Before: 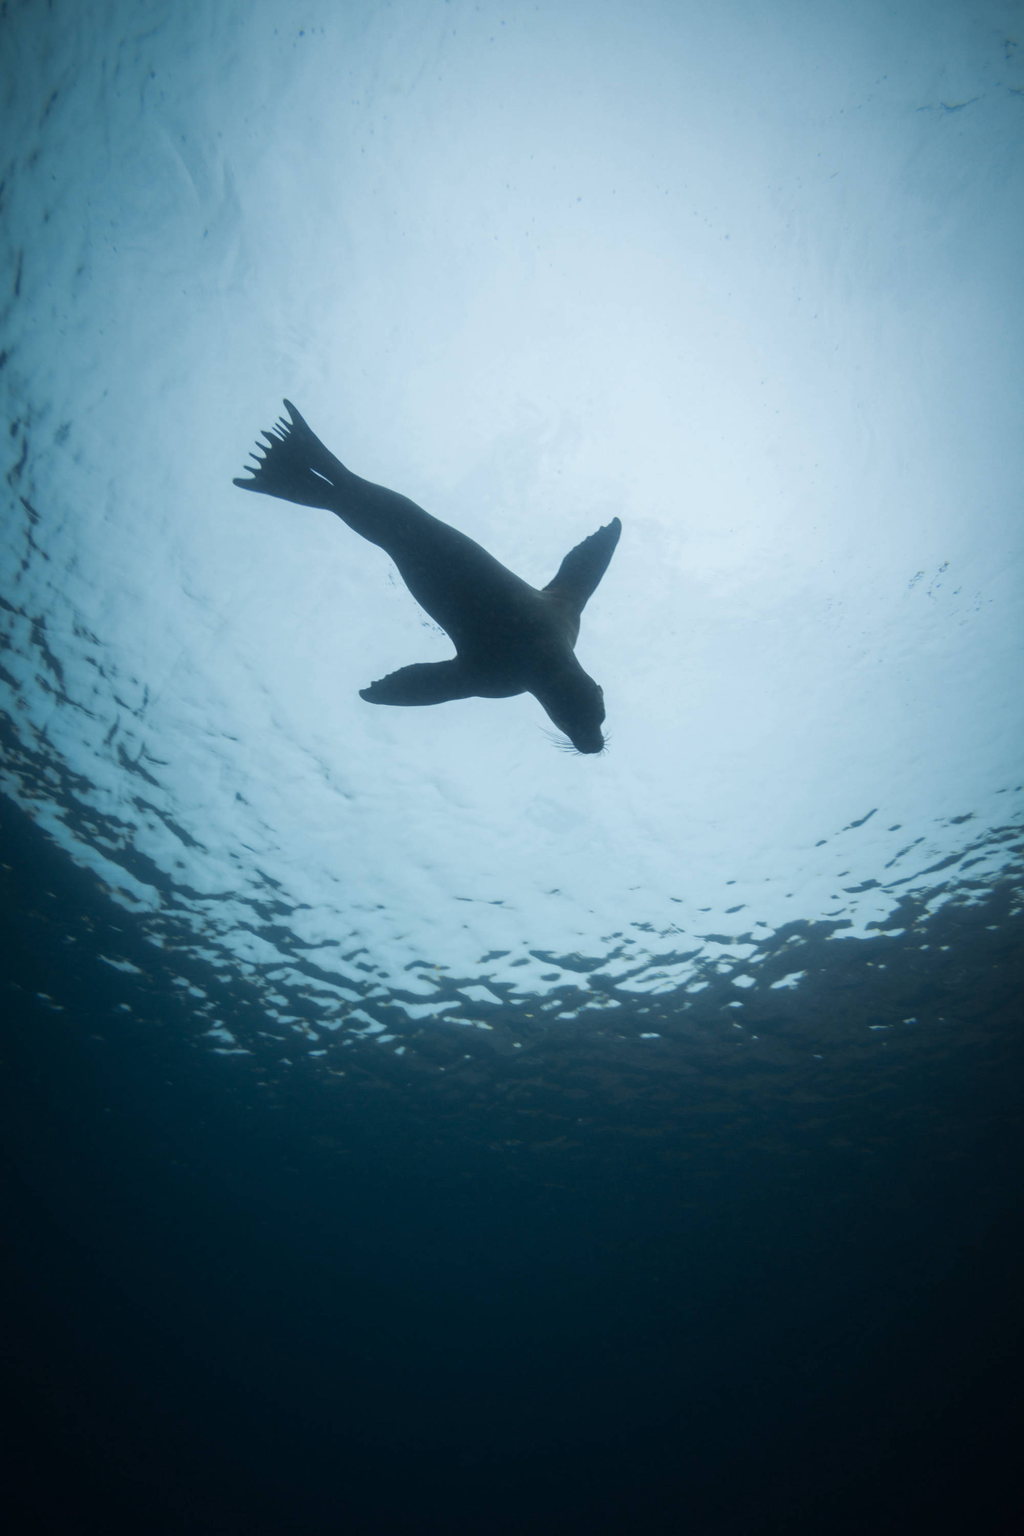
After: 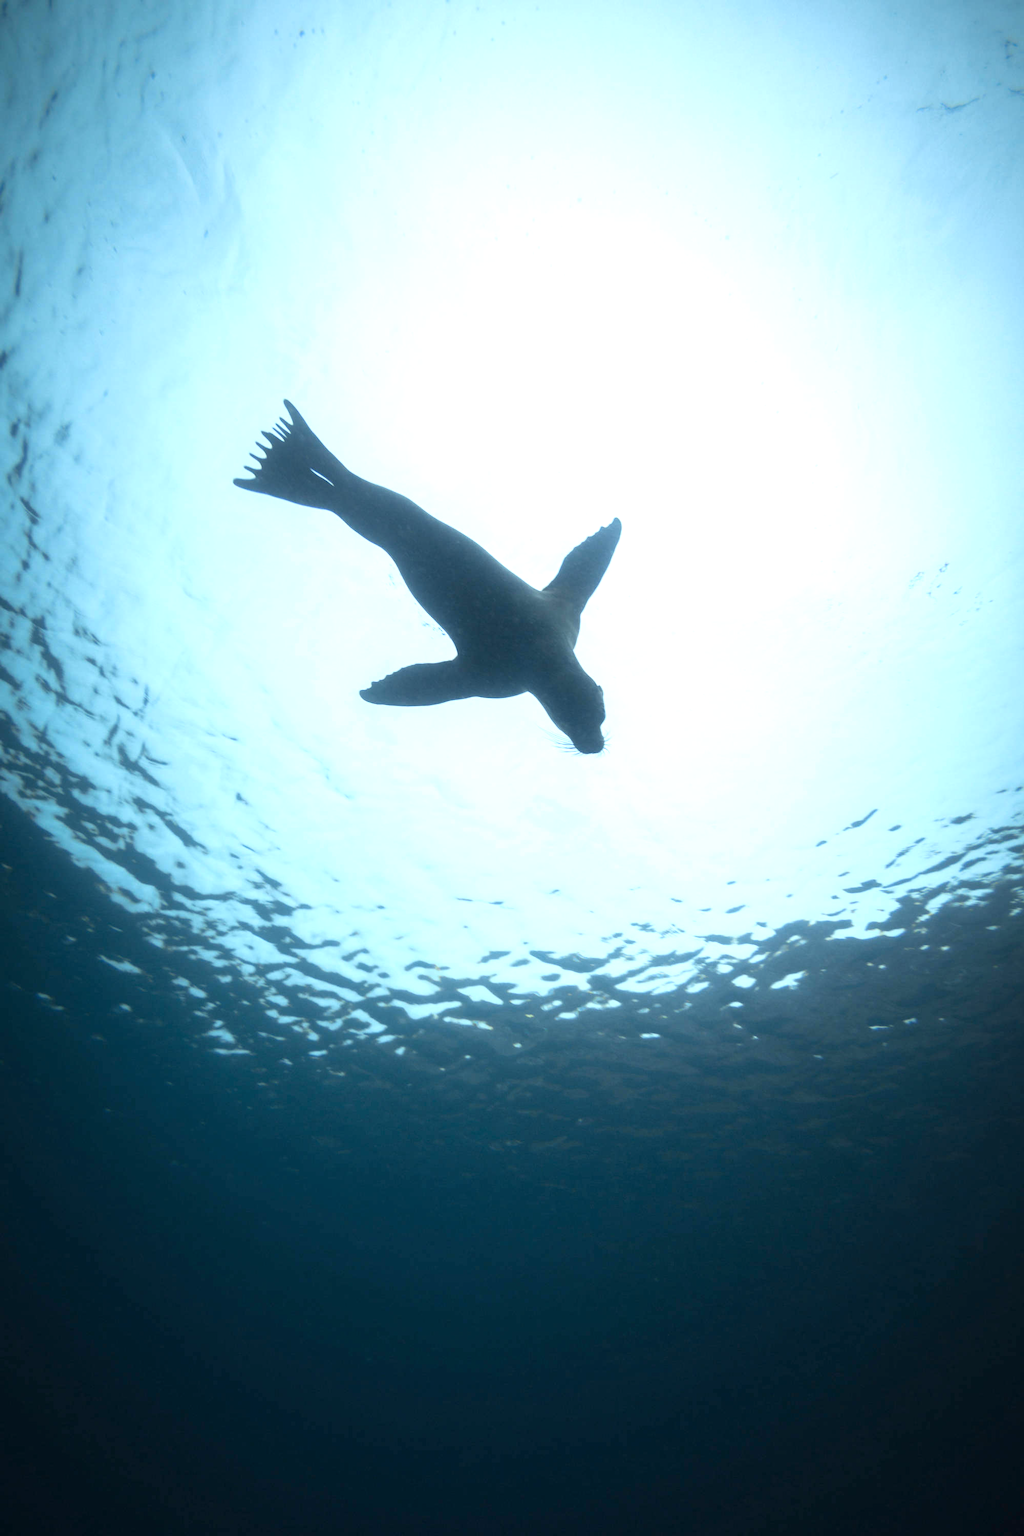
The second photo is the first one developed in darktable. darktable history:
tone curve: curves: ch0 [(0, 0) (0.003, 0.003) (0.011, 0.012) (0.025, 0.026) (0.044, 0.046) (0.069, 0.072) (0.1, 0.104) (0.136, 0.141) (0.177, 0.184) (0.224, 0.233) (0.277, 0.288) (0.335, 0.348) (0.399, 0.414) (0.468, 0.486) (0.543, 0.564) (0.623, 0.647) (0.709, 0.736) (0.801, 0.831) (0.898, 0.921) (1, 1)], color space Lab, independent channels, preserve colors none
exposure: exposure 1 EV, compensate highlight preservation false
